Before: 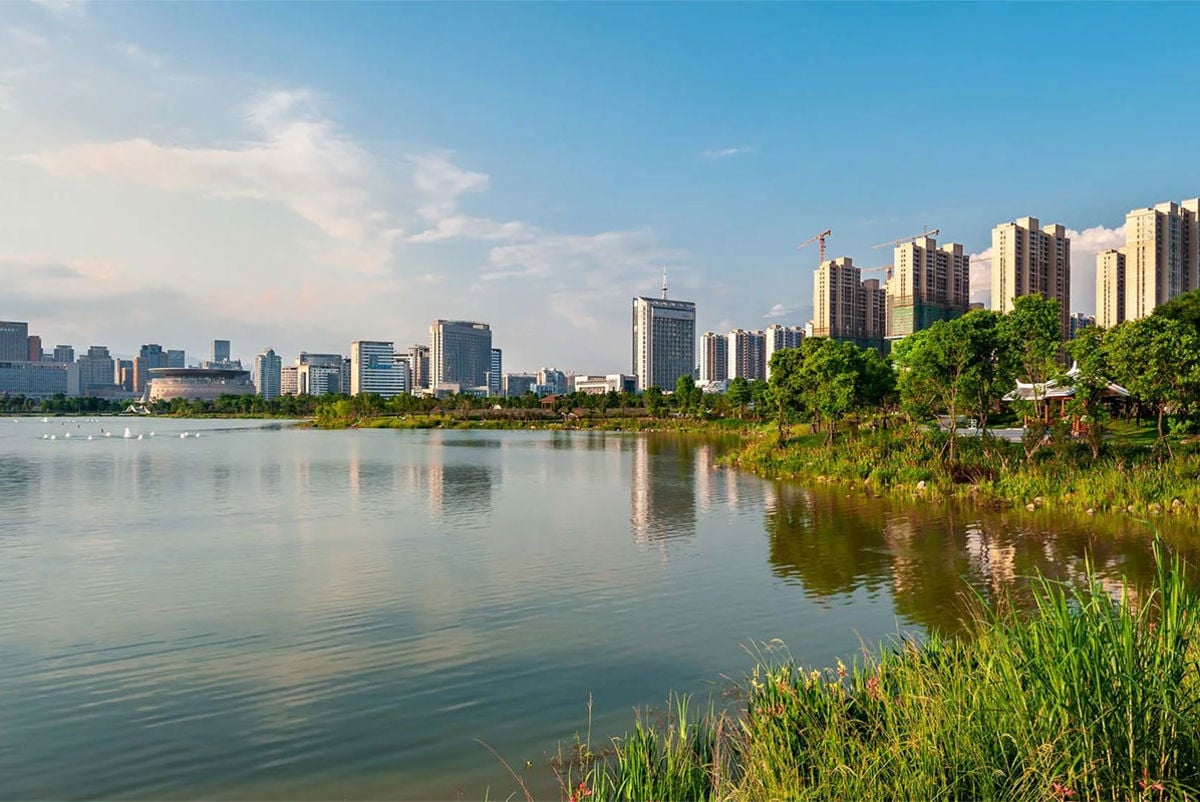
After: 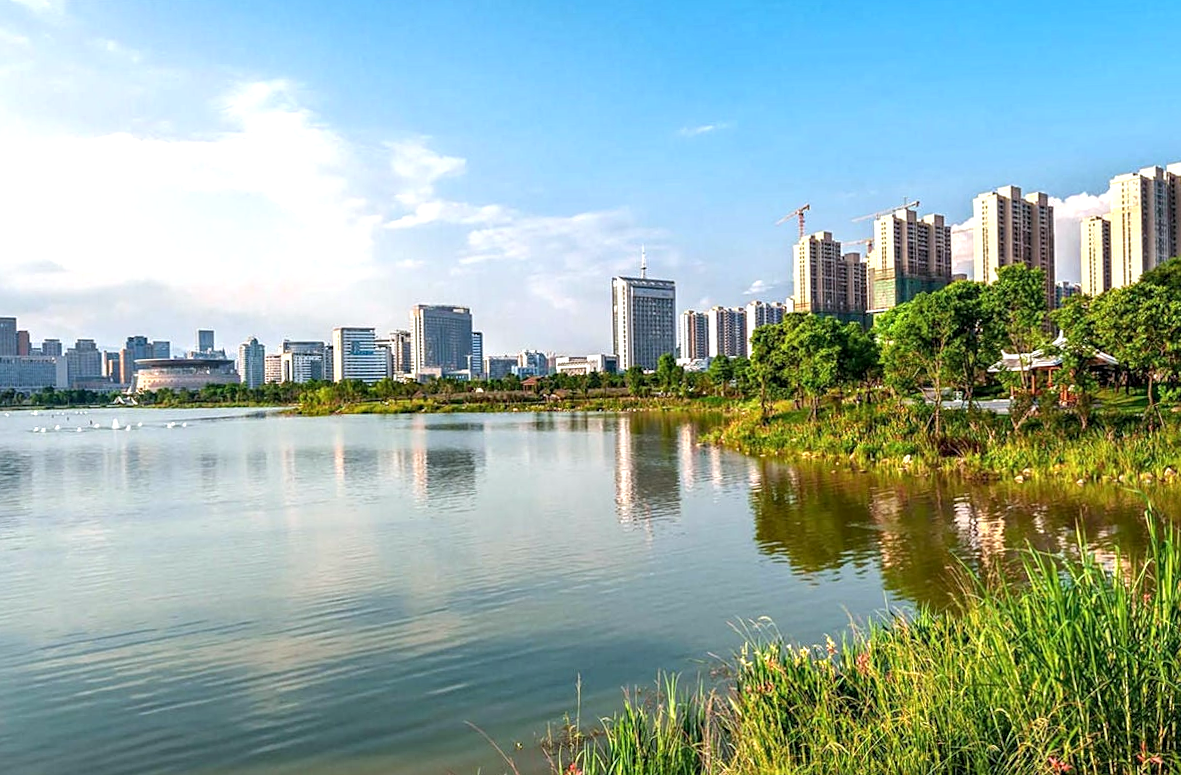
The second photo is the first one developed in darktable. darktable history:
exposure: exposure 0.6 EV, compensate highlight preservation false
local contrast: on, module defaults
rotate and perspective: rotation -1.32°, lens shift (horizontal) -0.031, crop left 0.015, crop right 0.985, crop top 0.047, crop bottom 0.982
white balance: red 0.976, blue 1.04
sharpen: amount 0.2
